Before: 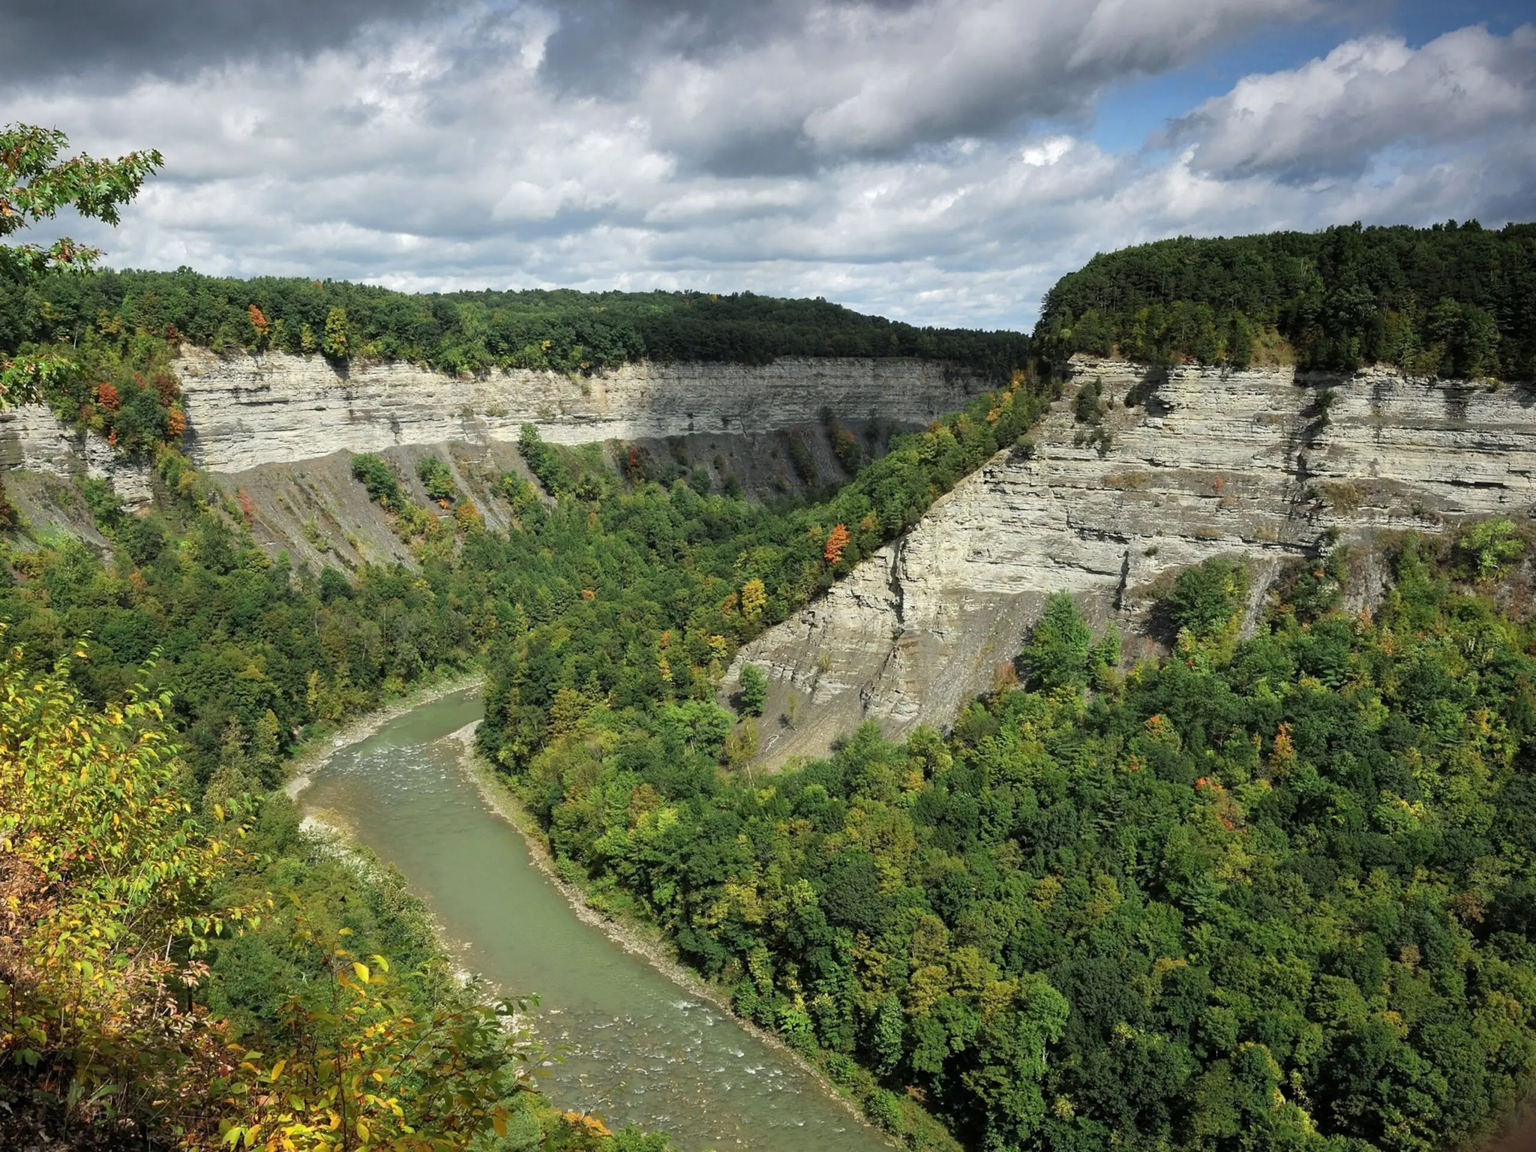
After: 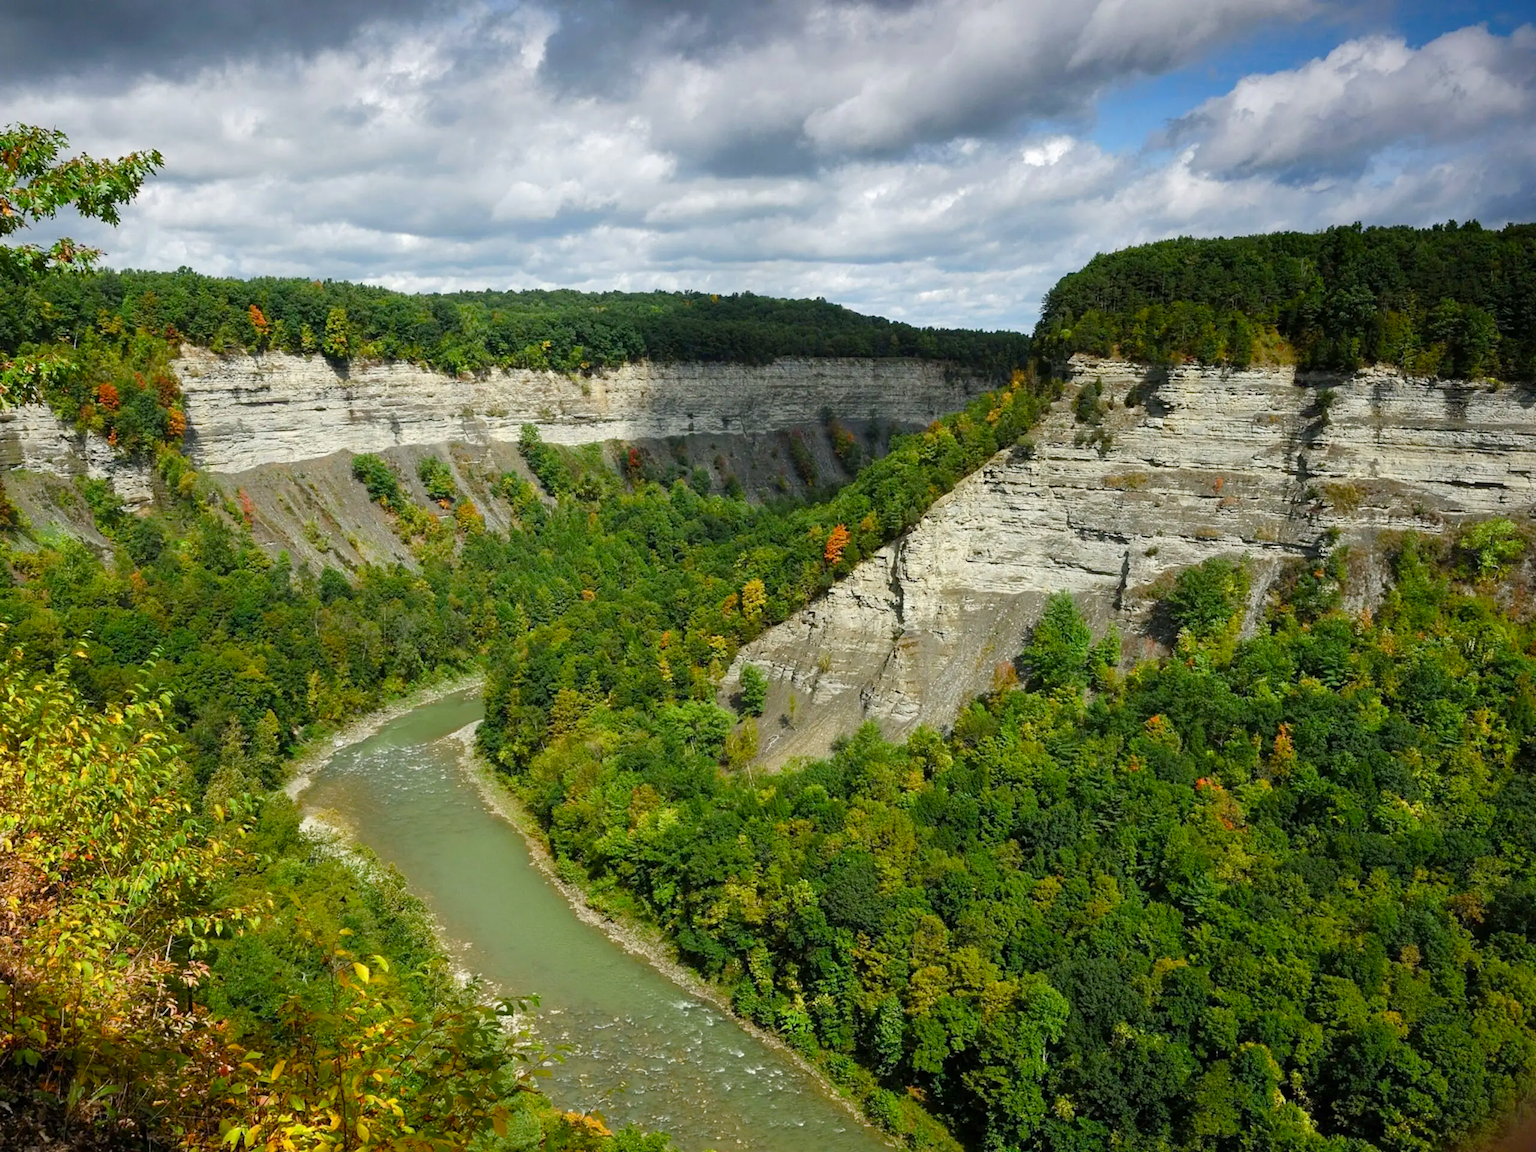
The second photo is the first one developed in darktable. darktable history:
color balance rgb: linear chroma grading › global chroma 8.929%, perceptual saturation grading › global saturation 20%, perceptual saturation grading › highlights -24.905%, perceptual saturation grading › shadows 49.997%
